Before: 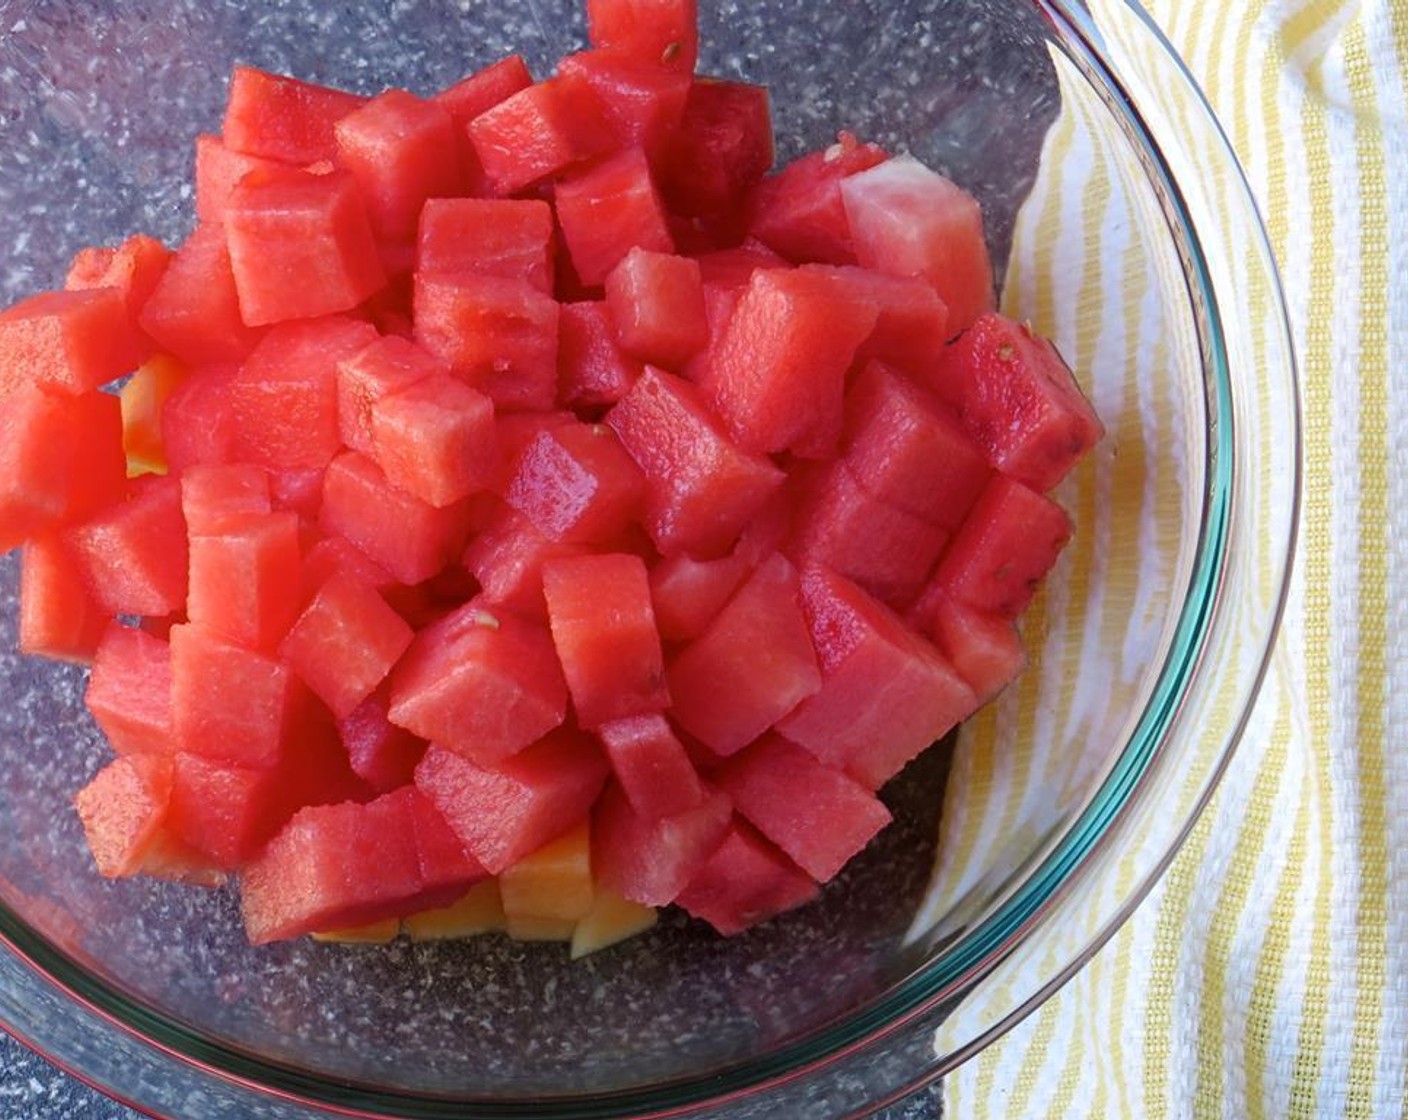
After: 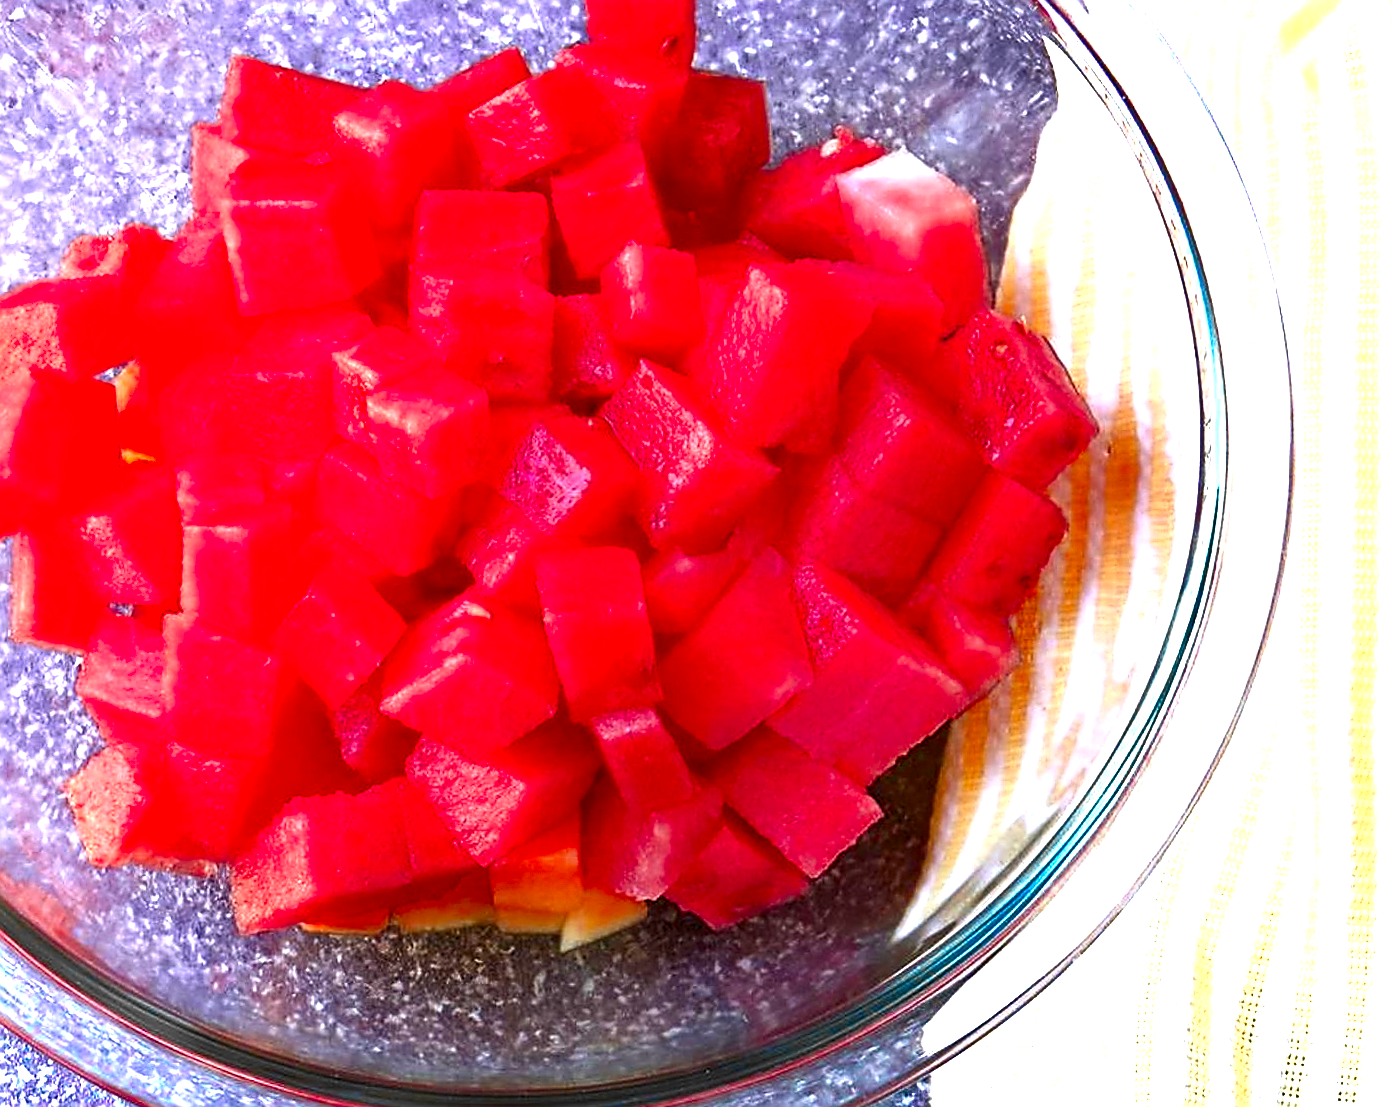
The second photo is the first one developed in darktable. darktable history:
crop and rotate: angle -0.524°
shadows and highlights: shadows 37.36, highlights -27.55, soften with gaussian
levels: black 0.106%
sharpen: radius 1.384, amount 1.259, threshold 0.772
color zones: curves: ch0 [(0, 0.363) (0.128, 0.373) (0.25, 0.5) (0.402, 0.407) (0.521, 0.525) (0.63, 0.559) (0.729, 0.662) (0.867, 0.471)]; ch1 [(0, 0.515) (0.136, 0.618) (0.25, 0.5) (0.378, 0) (0.516, 0) (0.622, 0.593) (0.737, 0.819) (0.87, 0.593)]; ch2 [(0, 0.529) (0.128, 0.471) (0.282, 0.451) (0.386, 0.662) (0.516, 0.525) (0.633, 0.554) (0.75, 0.62) (0.875, 0.441)]
color balance rgb: perceptual saturation grading › global saturation 21.202%, perceptual saturation grading › highlights -19.975%, perceptual saturation grading › shadows 29.658%, perceptual brilliance grading › global brilliance -4.842%, perceptual brilliance grading › highlights 24.68%, perceptual brilliance grading › mid-tones 7.265%, perceptual brilliance grading › shadows -4.539%
exposure: black level correction 0, exposure 1.106 EV, compensate exposure bias true, compensate highlight preservation false
